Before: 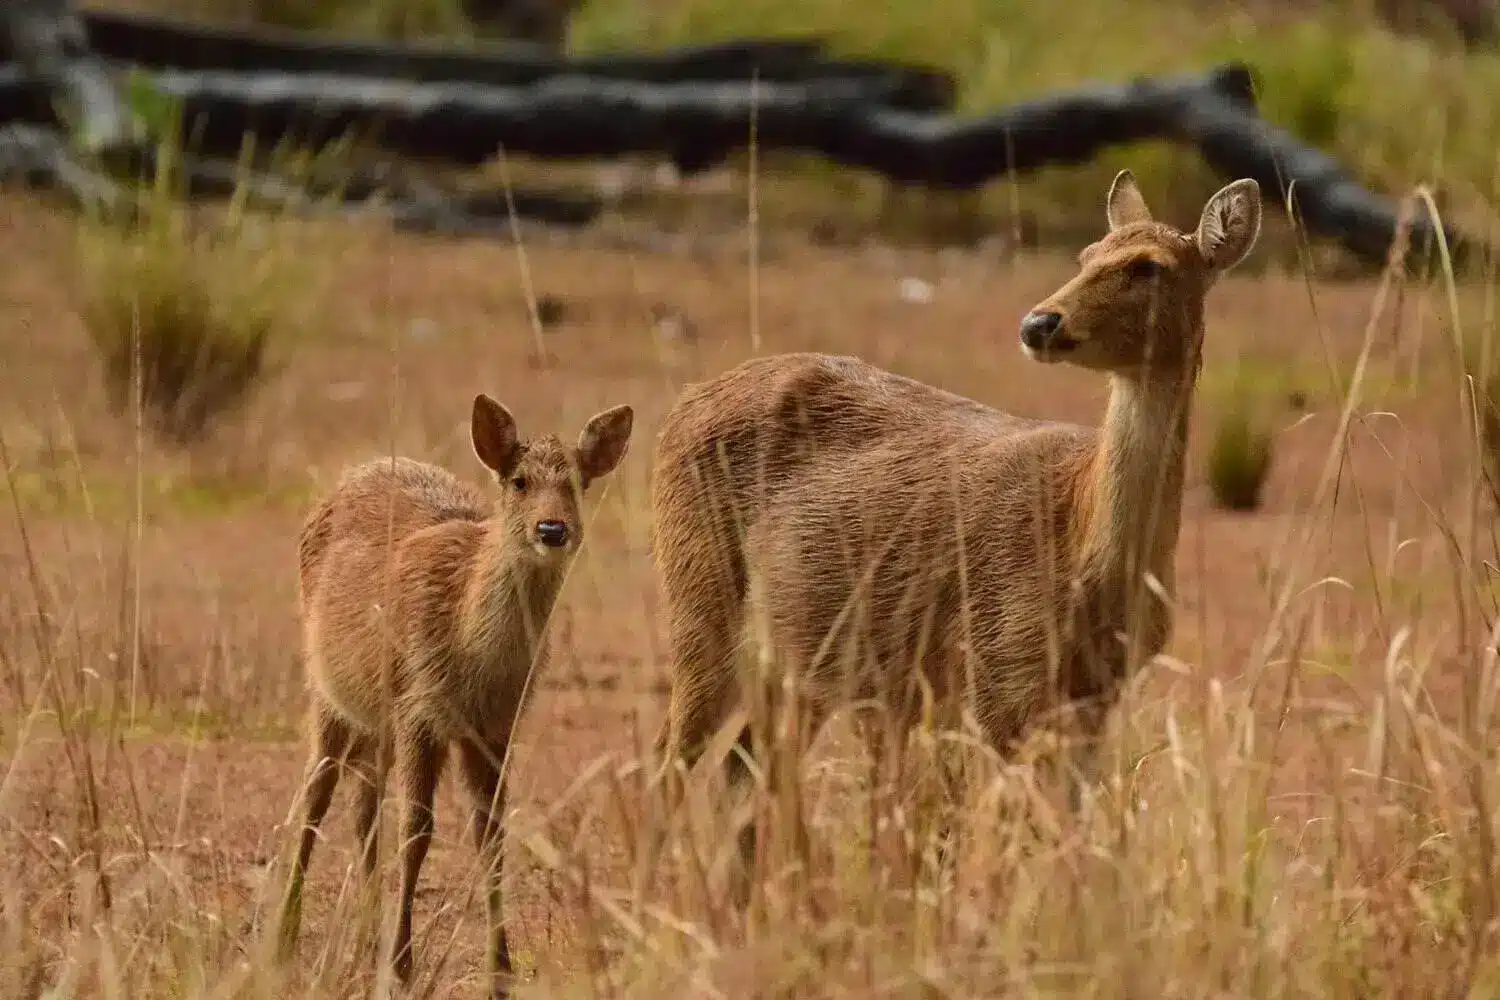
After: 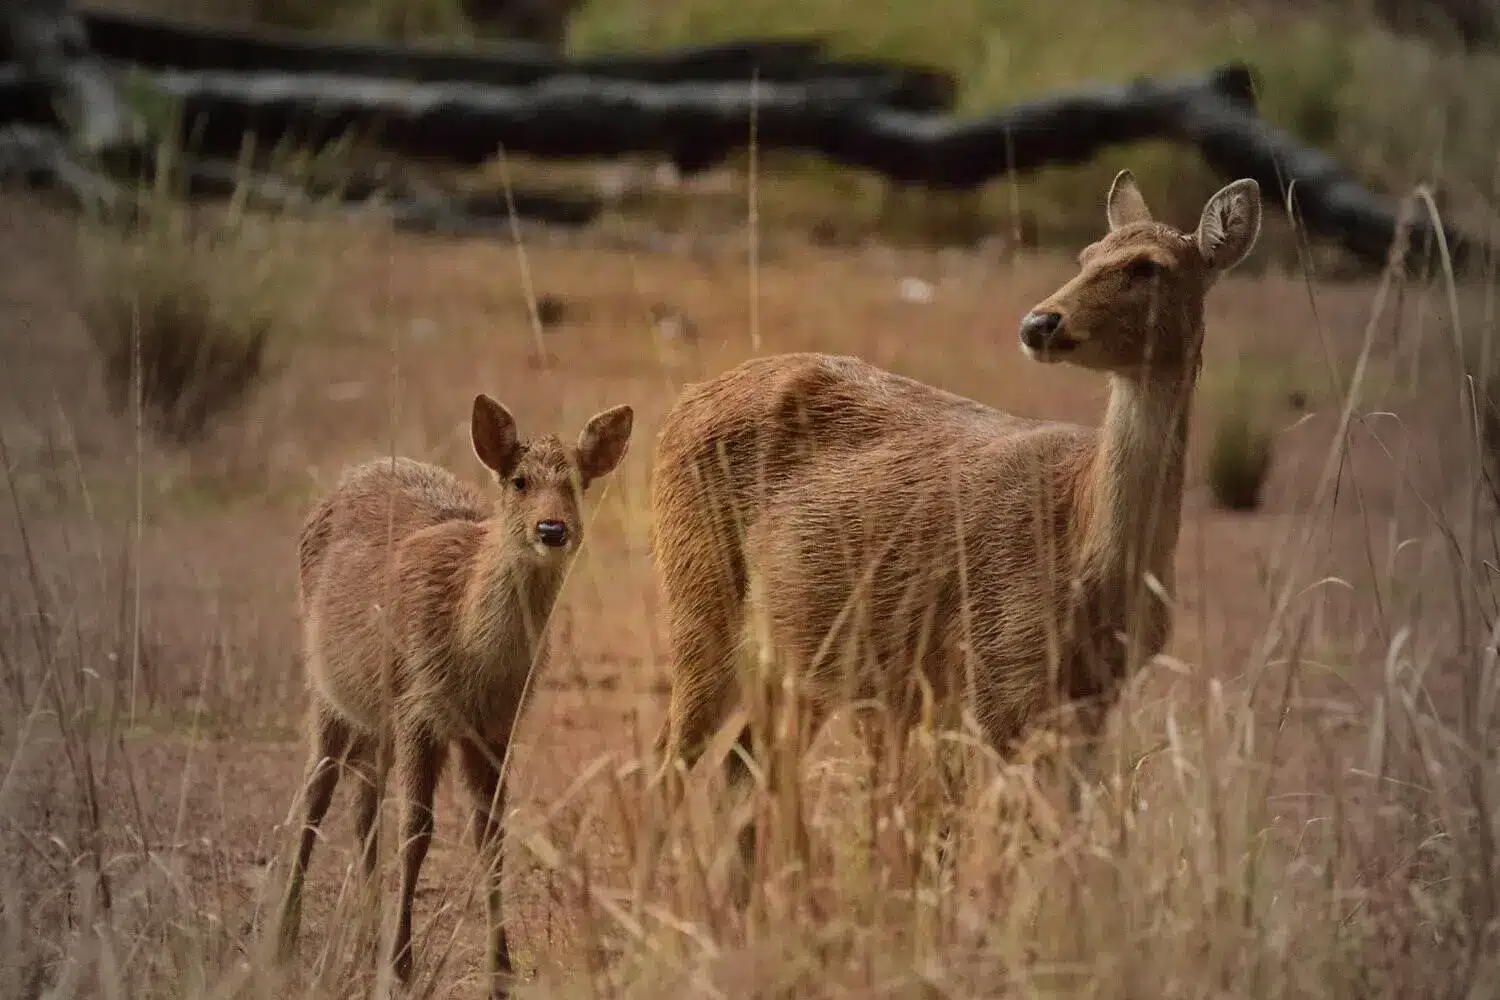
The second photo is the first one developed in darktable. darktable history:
vignetting: fall-off start 17.28%, fall-off radius 137.01%, width/height ratio 0.627, shape 0.595
